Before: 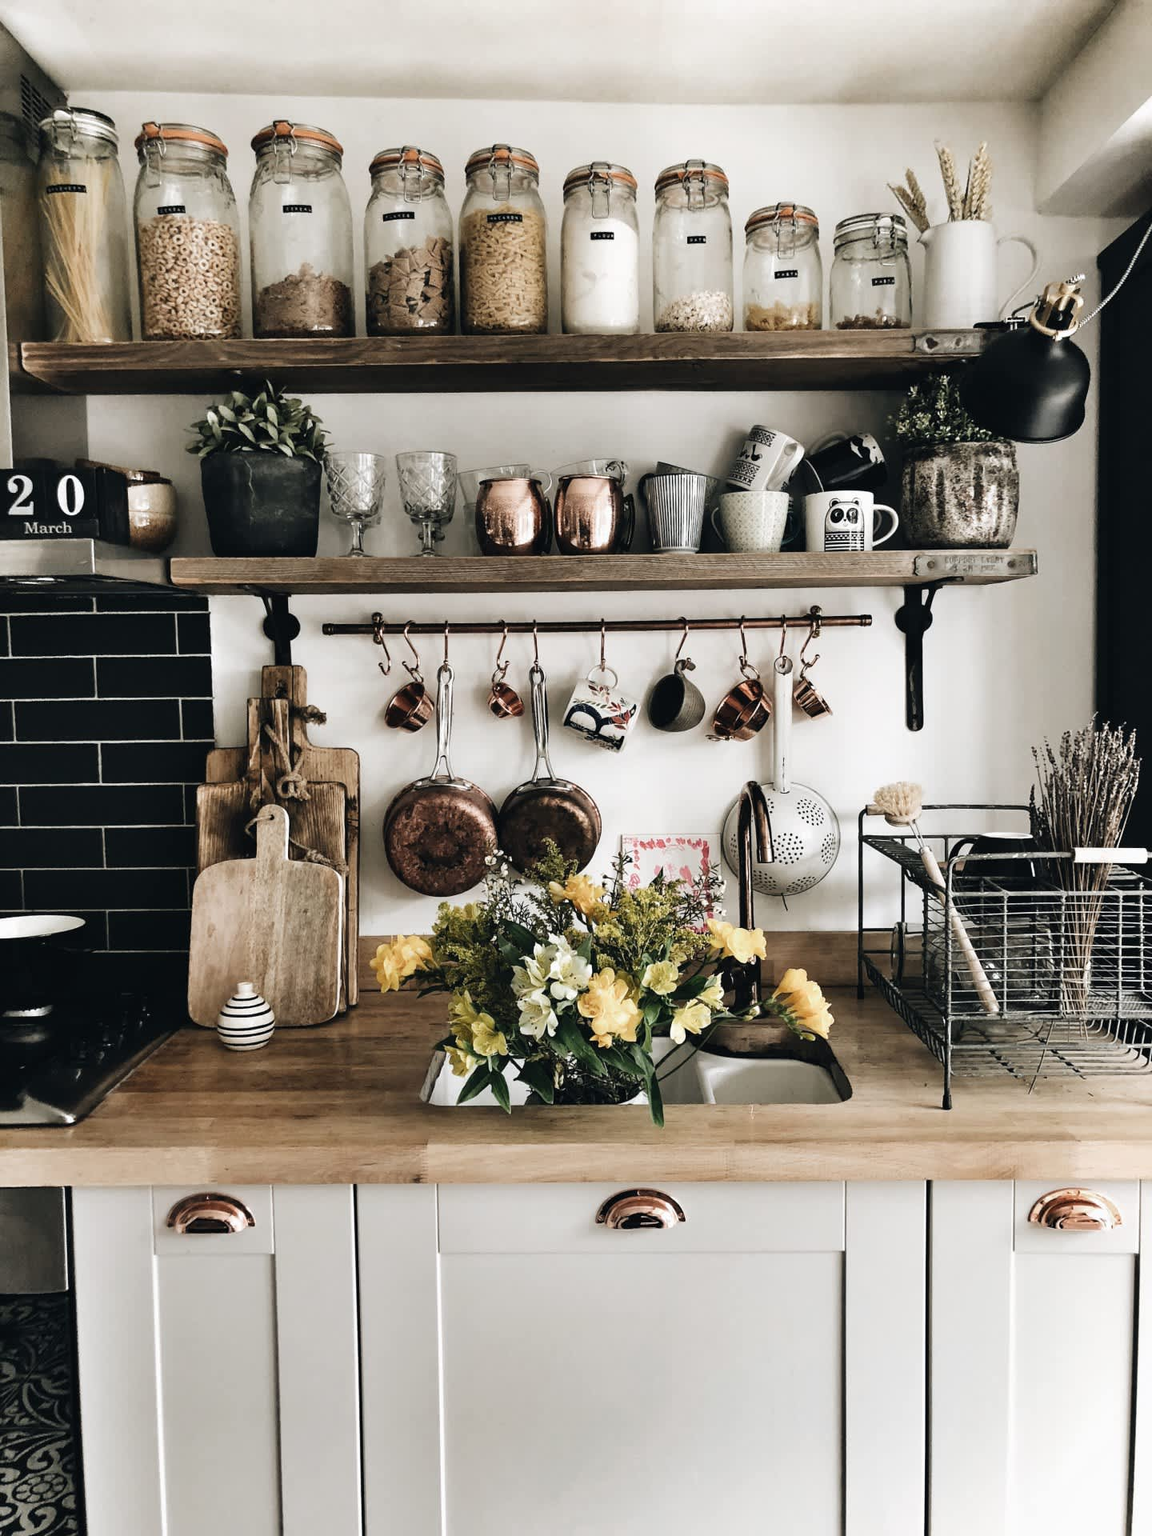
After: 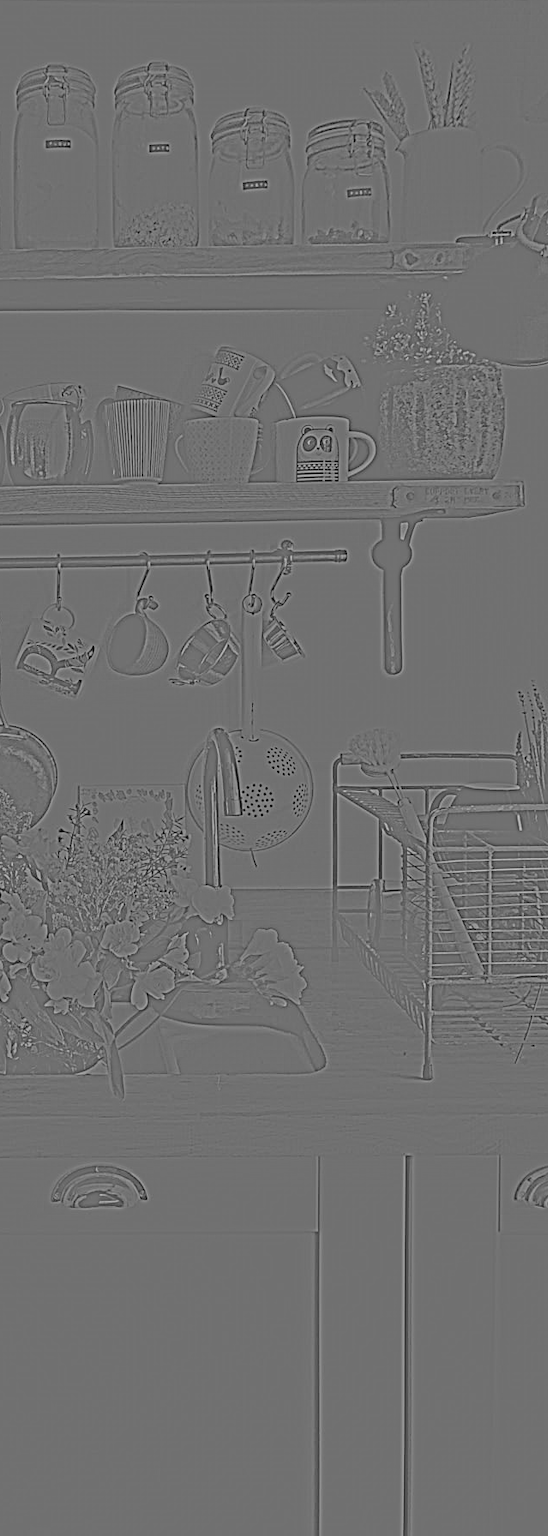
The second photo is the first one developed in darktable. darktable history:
crop: left 47.628%, top 6.643%, right 7.874%
rgb levels: levels [[0.034, 0.472, 0.904], [0, 0.5, 1], [0, 0.5, 1]]
highpass: sharpness 9.84%, contrast boost 9.94%
filmic rgb: black relative exposure -3.72 EV, white relative exposure 2.77 EV, dynamic range scaling -5.32%, hardness 3.03
